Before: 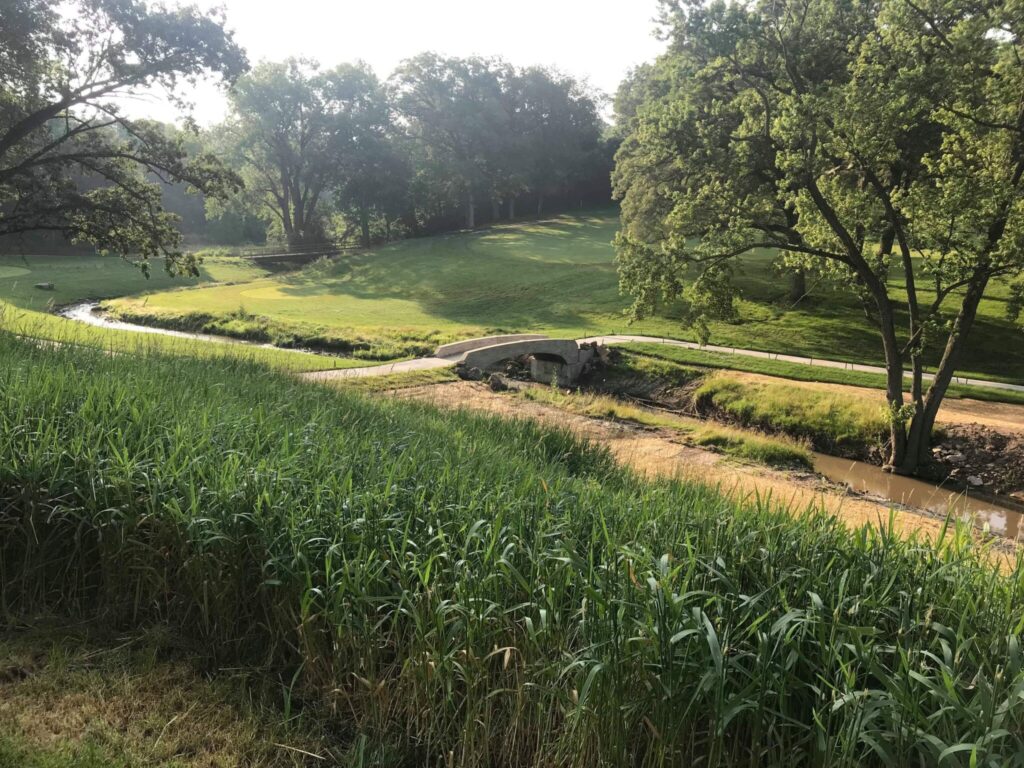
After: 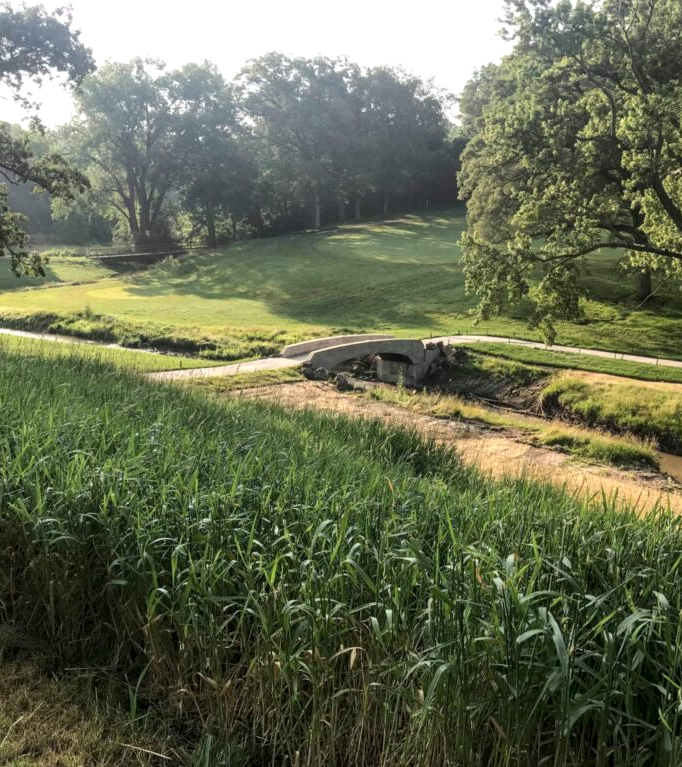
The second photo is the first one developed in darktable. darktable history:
crop and rotate: left 15.055%, right 18.278%
local contrast: detail 130%
